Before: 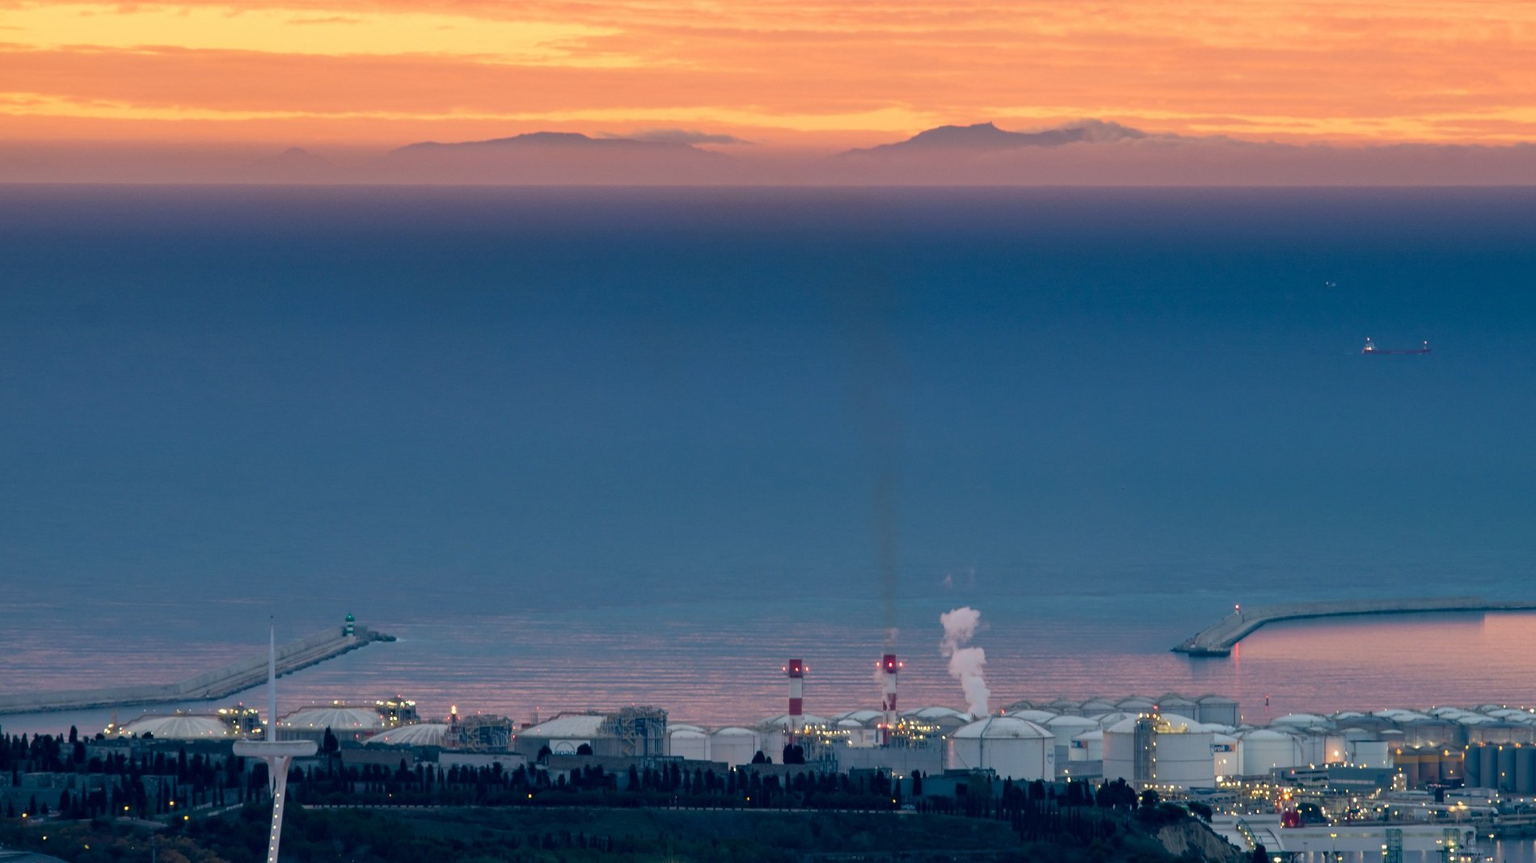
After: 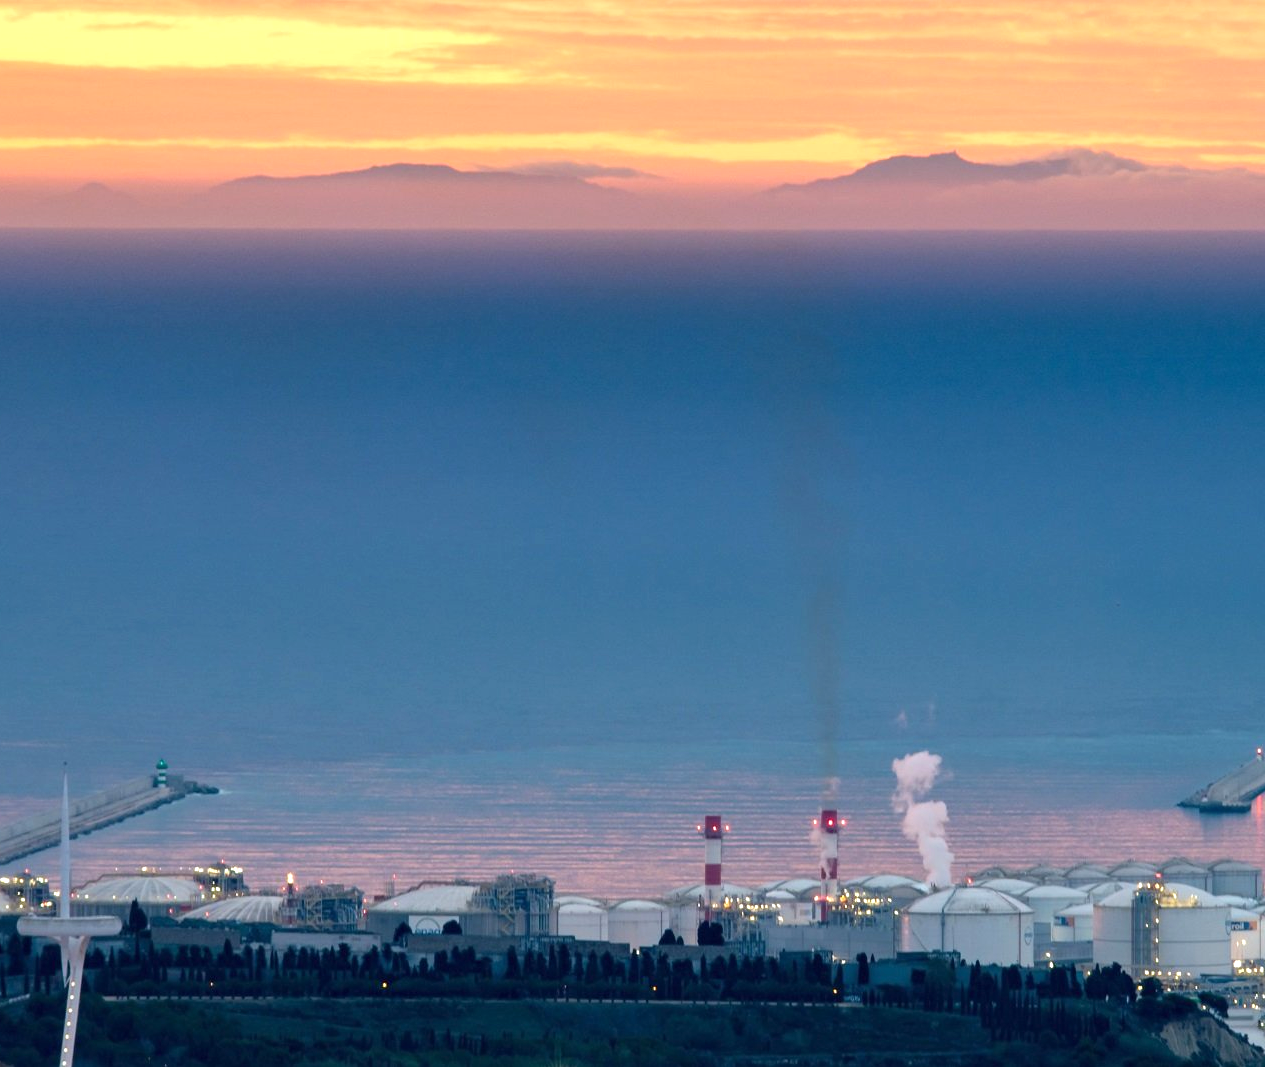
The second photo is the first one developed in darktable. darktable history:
crop and rotate: left 14.337%, right 19.052%
tone equalizer: -8 EV -0.557 EV, edges refinement/feathering 500, mask exposure compensation -1.57 EV, preserve details guided filter
exposure: exposure 0.6 EV, compensate exposure bias true, compensate highlight preservation false
